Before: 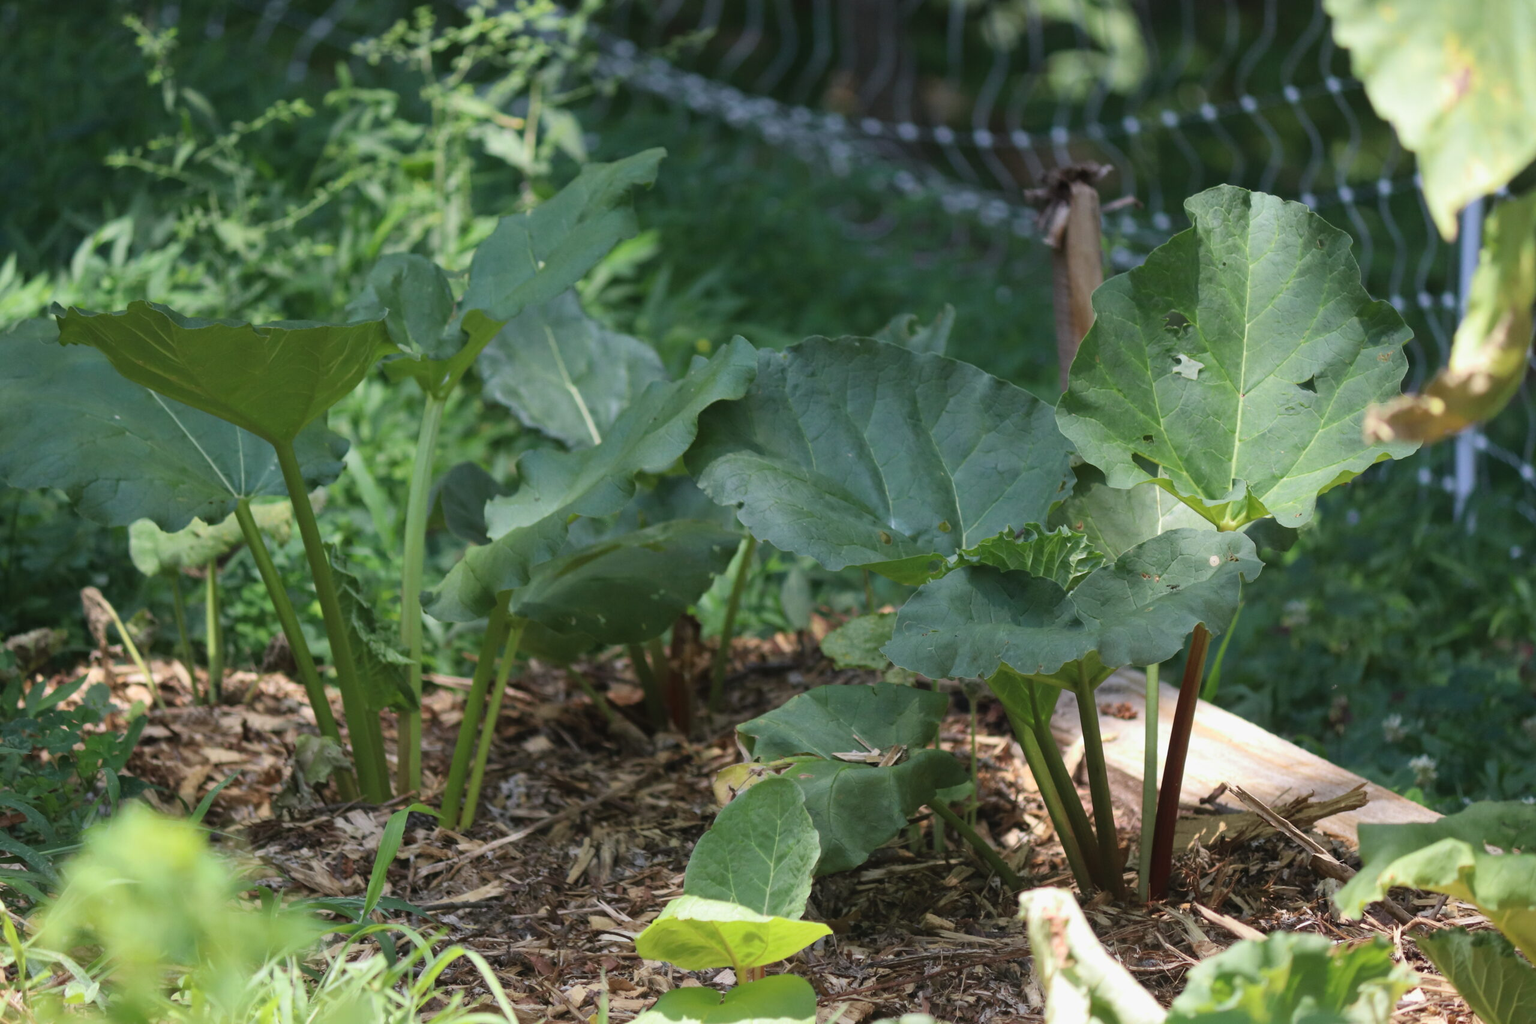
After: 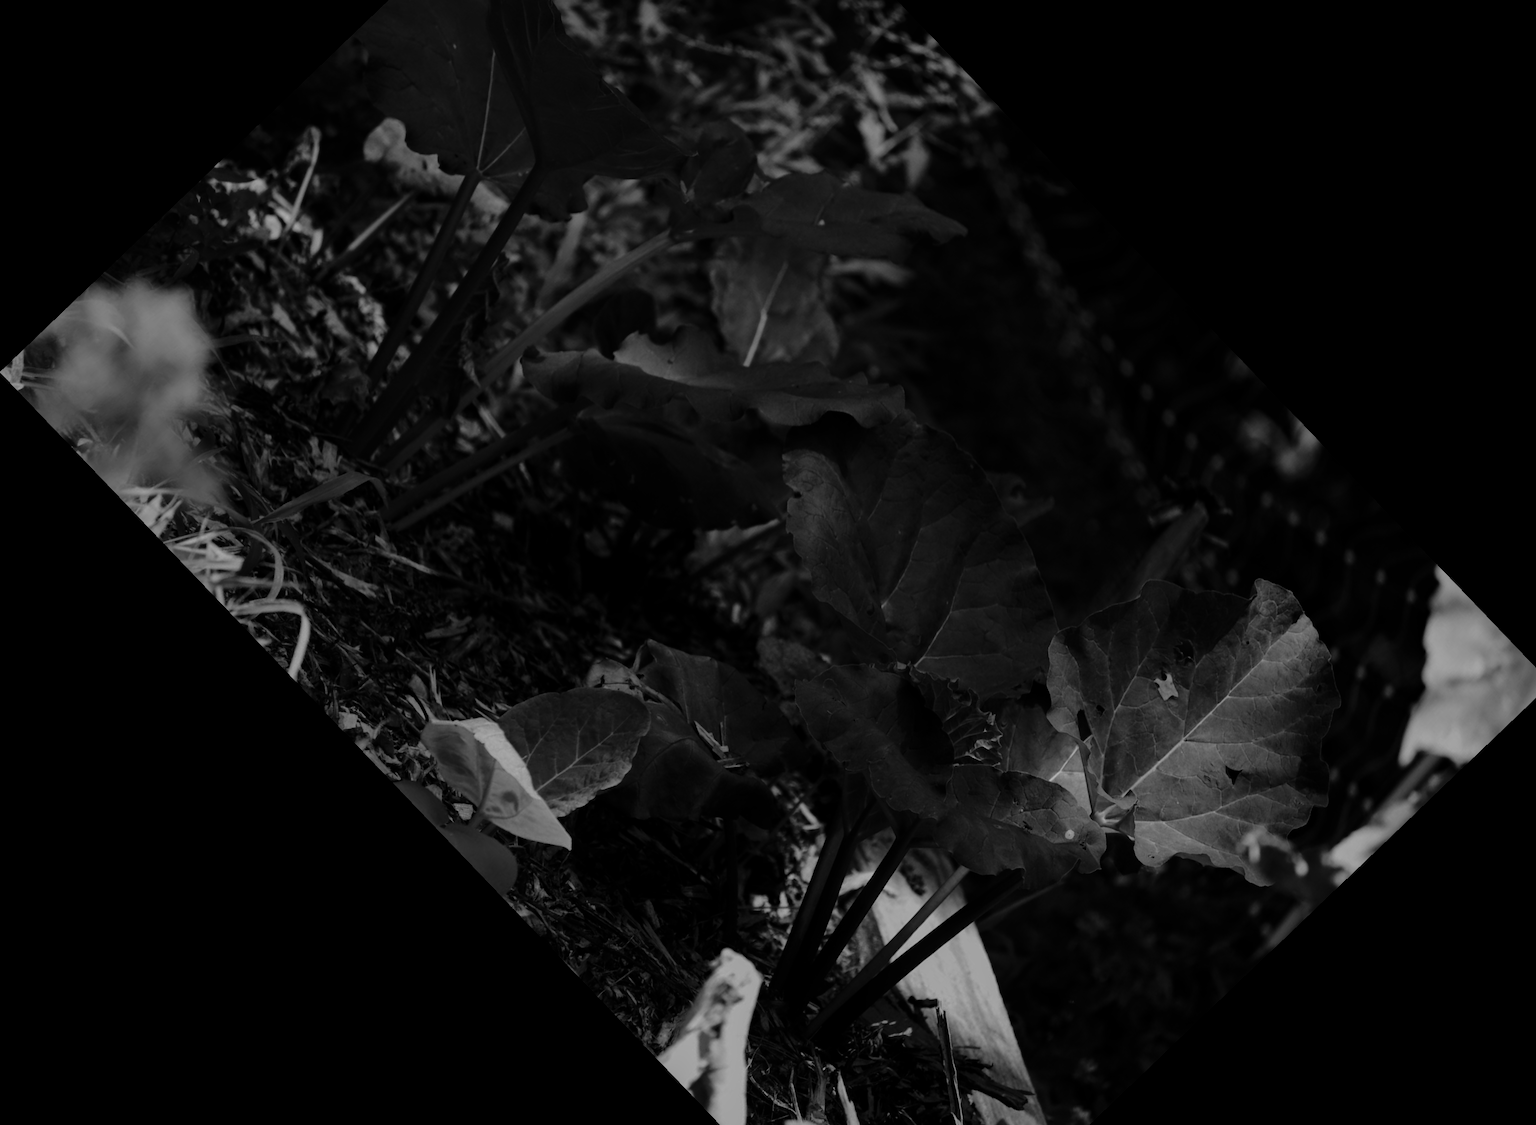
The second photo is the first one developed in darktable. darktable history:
tone curve: curves: ch0 [(0, 0) (0.003, 0.008) (0.011, 0.008) (0.025, 0.011) (0.044, 0.017) (0.069, 0.029) (0.1, 0.045) (0.136, 0.067) (0.177, 0.103) (0.224, 0.151) (0.277, 0.21) (0.335, 0.285) (0.399, 0.37) (0.468, 0.462) (0.543, 0.568) (0.623, 0.679) (0.709, 0.79) (0.801, 0.876) (0.898, 0.936) (1, 1)], preserve colors none
monochrome: size 1
crop and rotate: angle -46.26°, top 16.234%, right 0.912%, bottom 11.704%
base curve: curves: ch0 [(0, 0) (0.036, 0.025) (0.121, 0.166) (0.206, 0.329) (0.605, 0.79) (1, 1)], preserve colors none
rotate and perspective: rotation -1.68°, lens shift (vertical) -0.146, crop left 0.049, crop right 0.912, crop top 0.032, crop bottom 0.96
exposure: exposure -2.446 EV, compensate highlight preservation false
local contrast: highlights 25%, shadows 75%, midtone range 0.75
